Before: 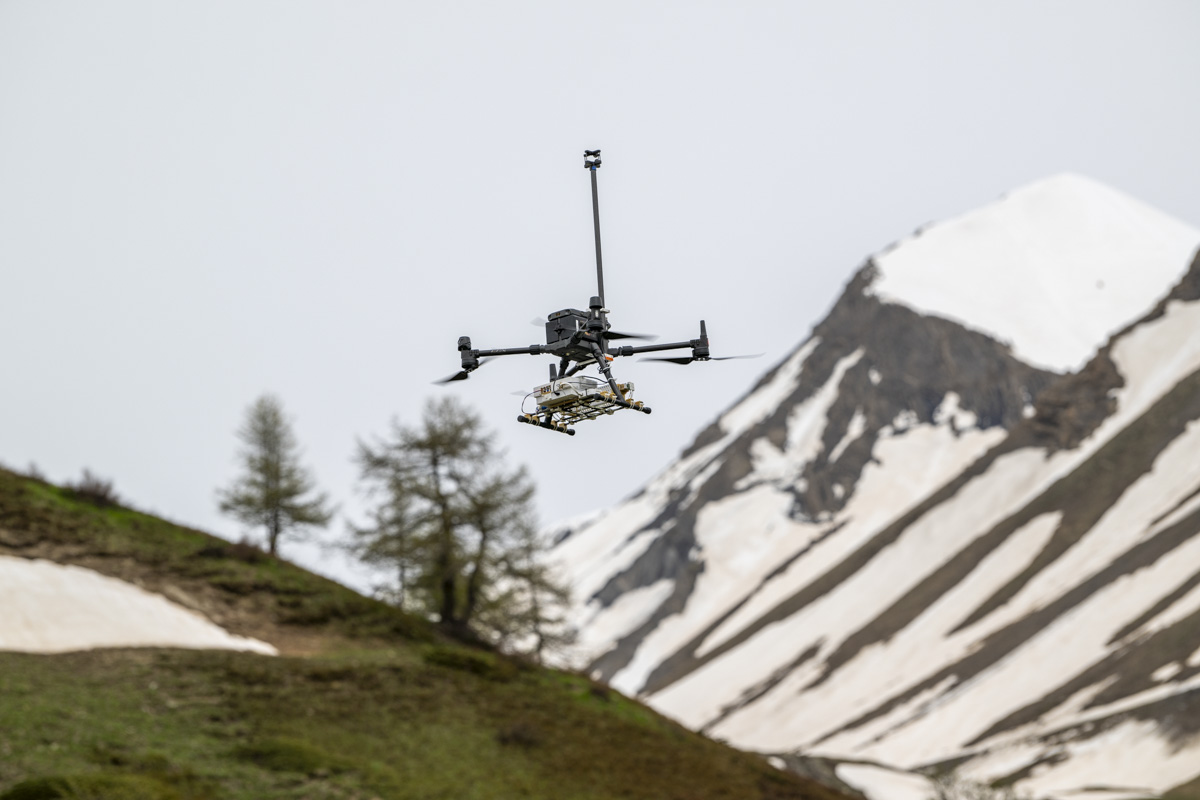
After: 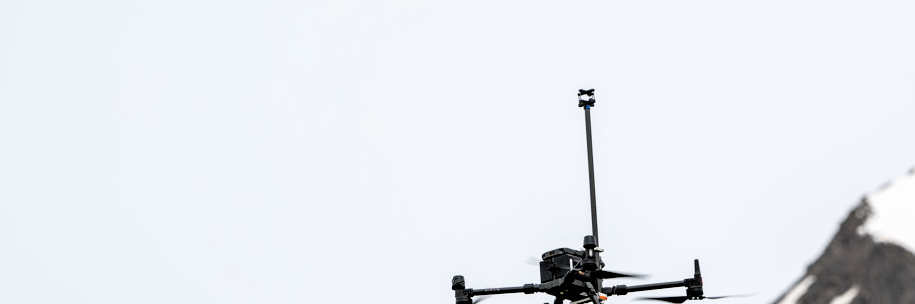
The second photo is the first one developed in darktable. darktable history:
filmic rgb: black relative exposure -3.64 EV, white relative exposure 2.44 EV, hardness 3.29
crop: left 0.579%, top 7.627%, right 23.167%, bottom 54.275%
